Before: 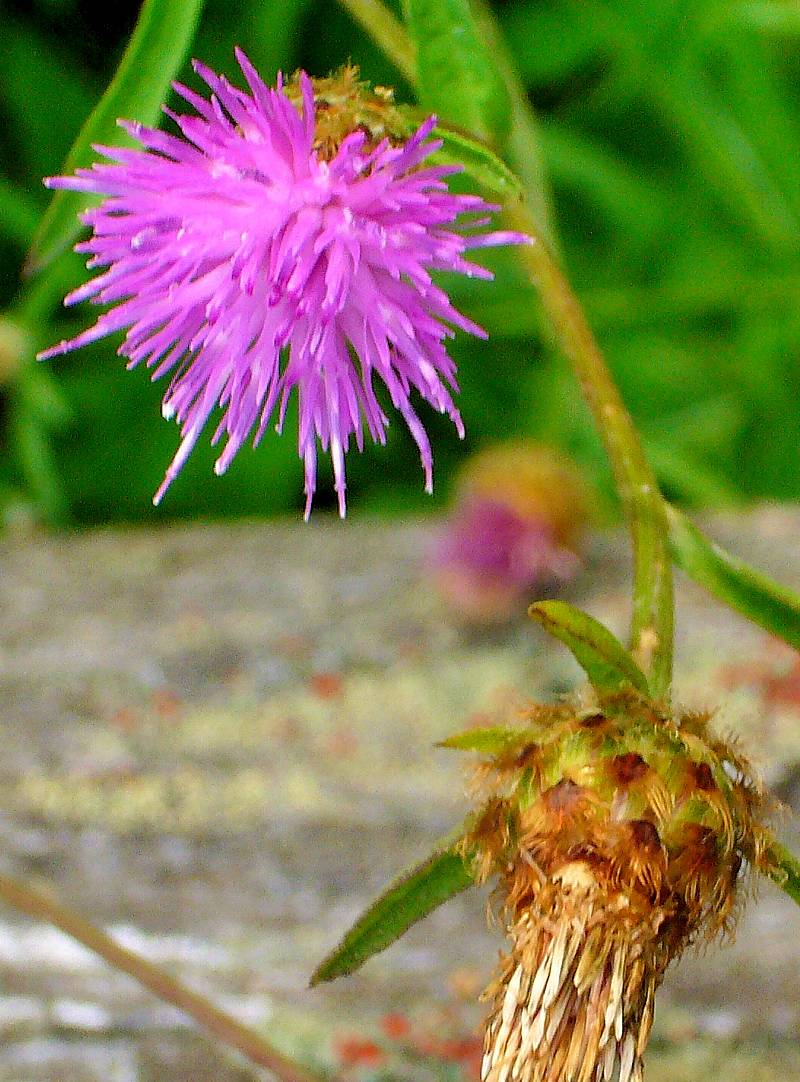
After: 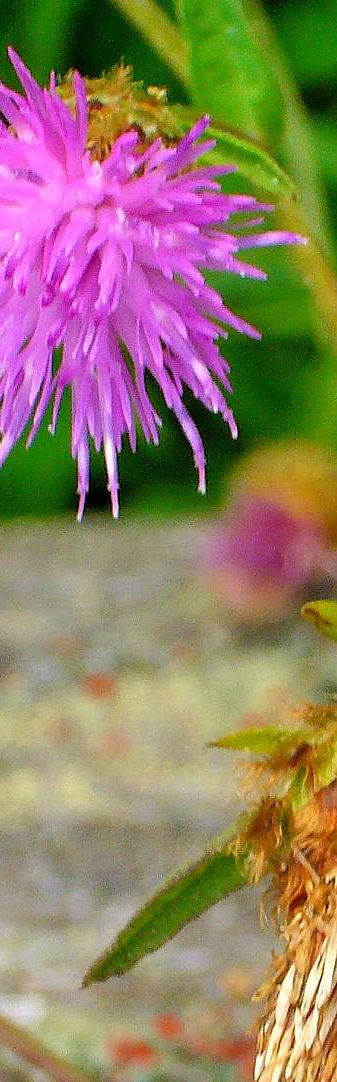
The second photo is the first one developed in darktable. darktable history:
crop: left 28.427%, right 29.422%
